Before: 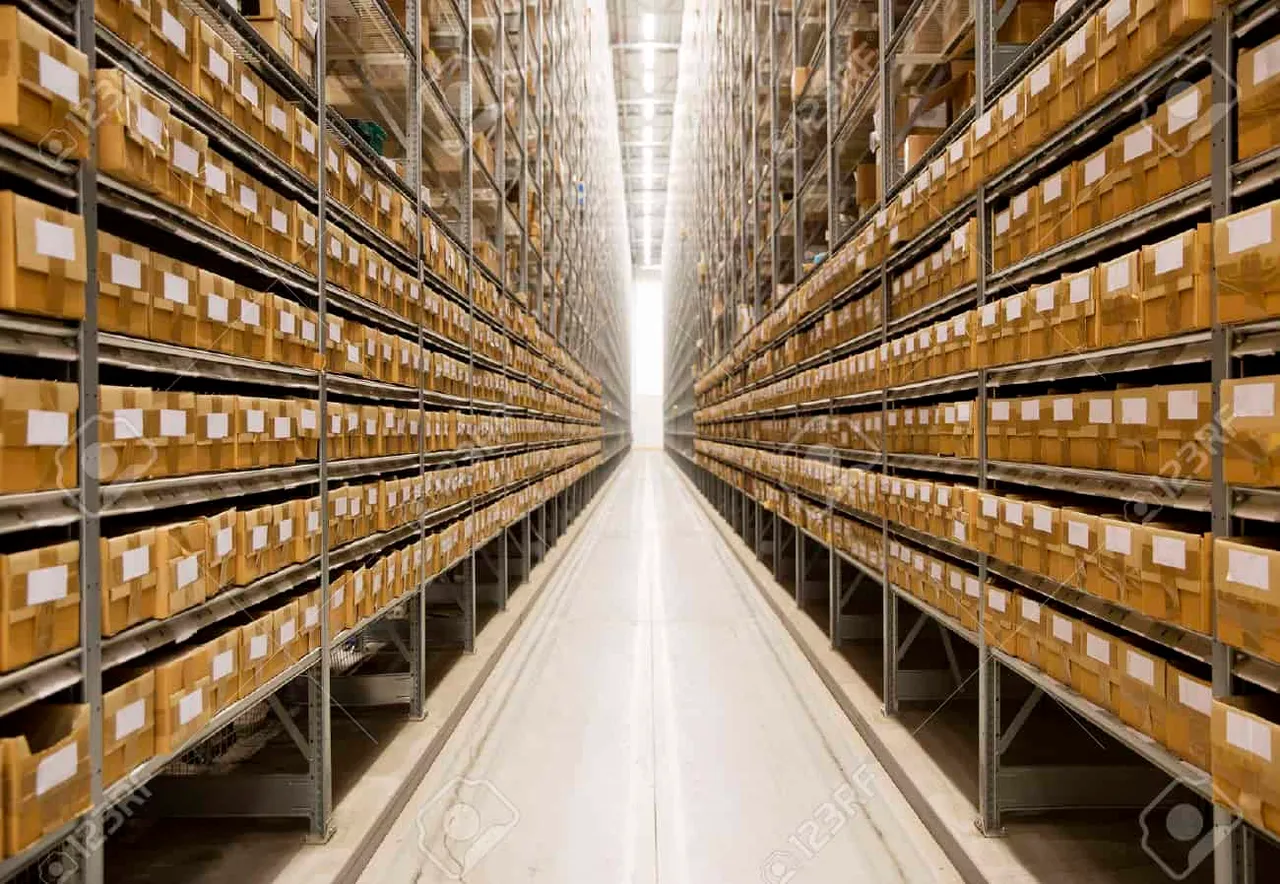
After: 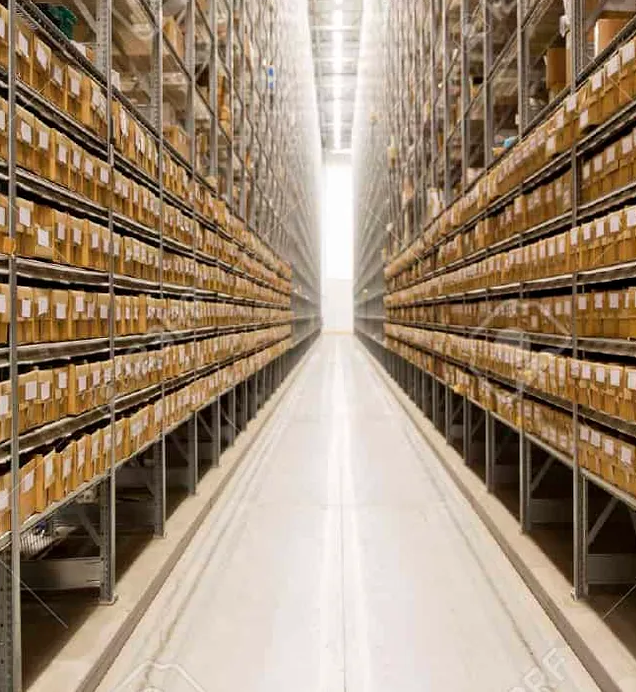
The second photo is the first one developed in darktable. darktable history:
crop and rotate: angle 0.013°, left 24.281%, top 13.112%, right 25.971%, bottom 8.574%
